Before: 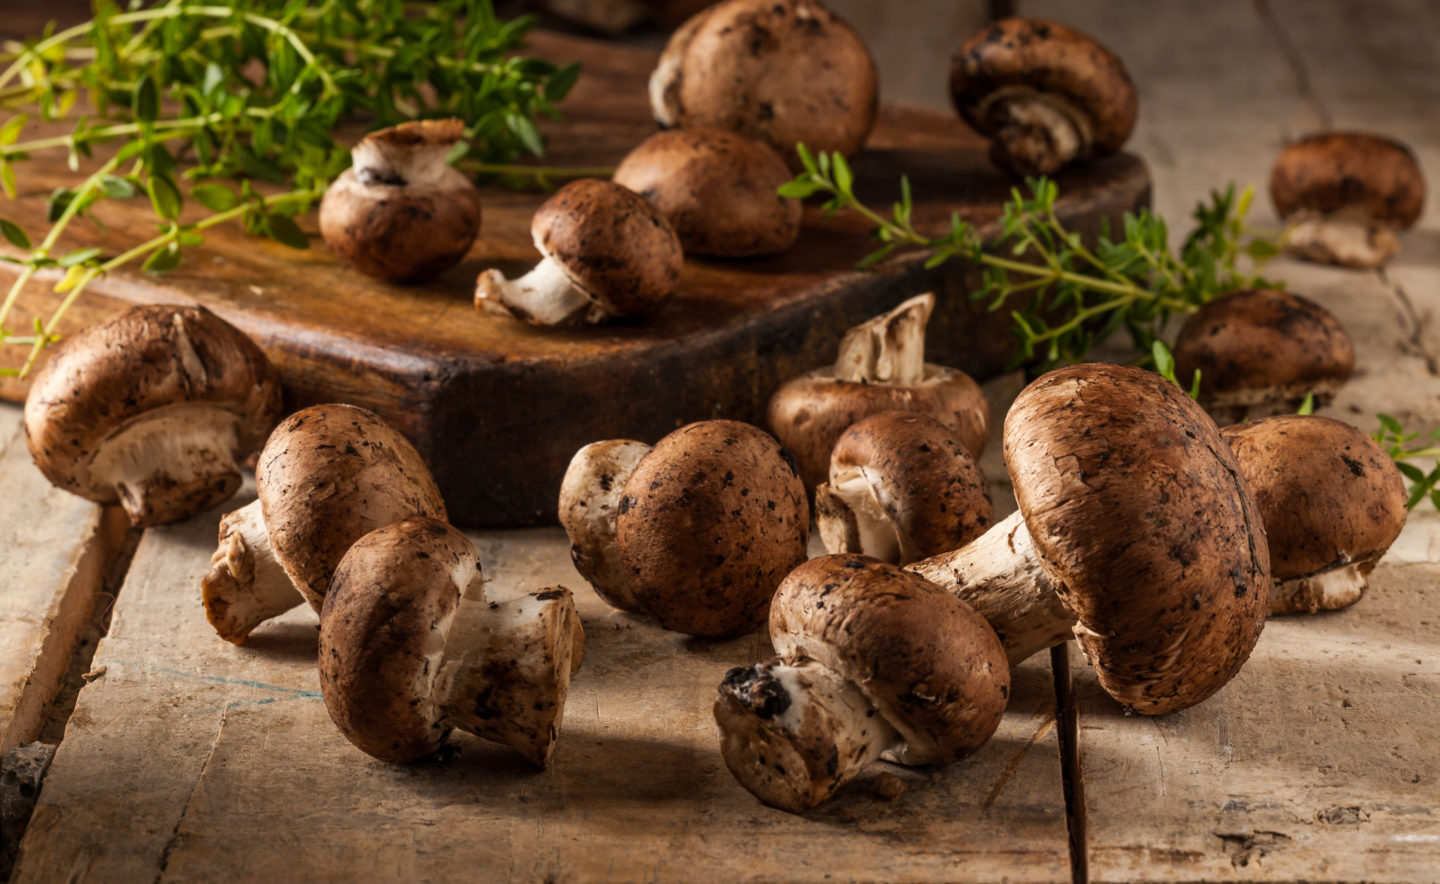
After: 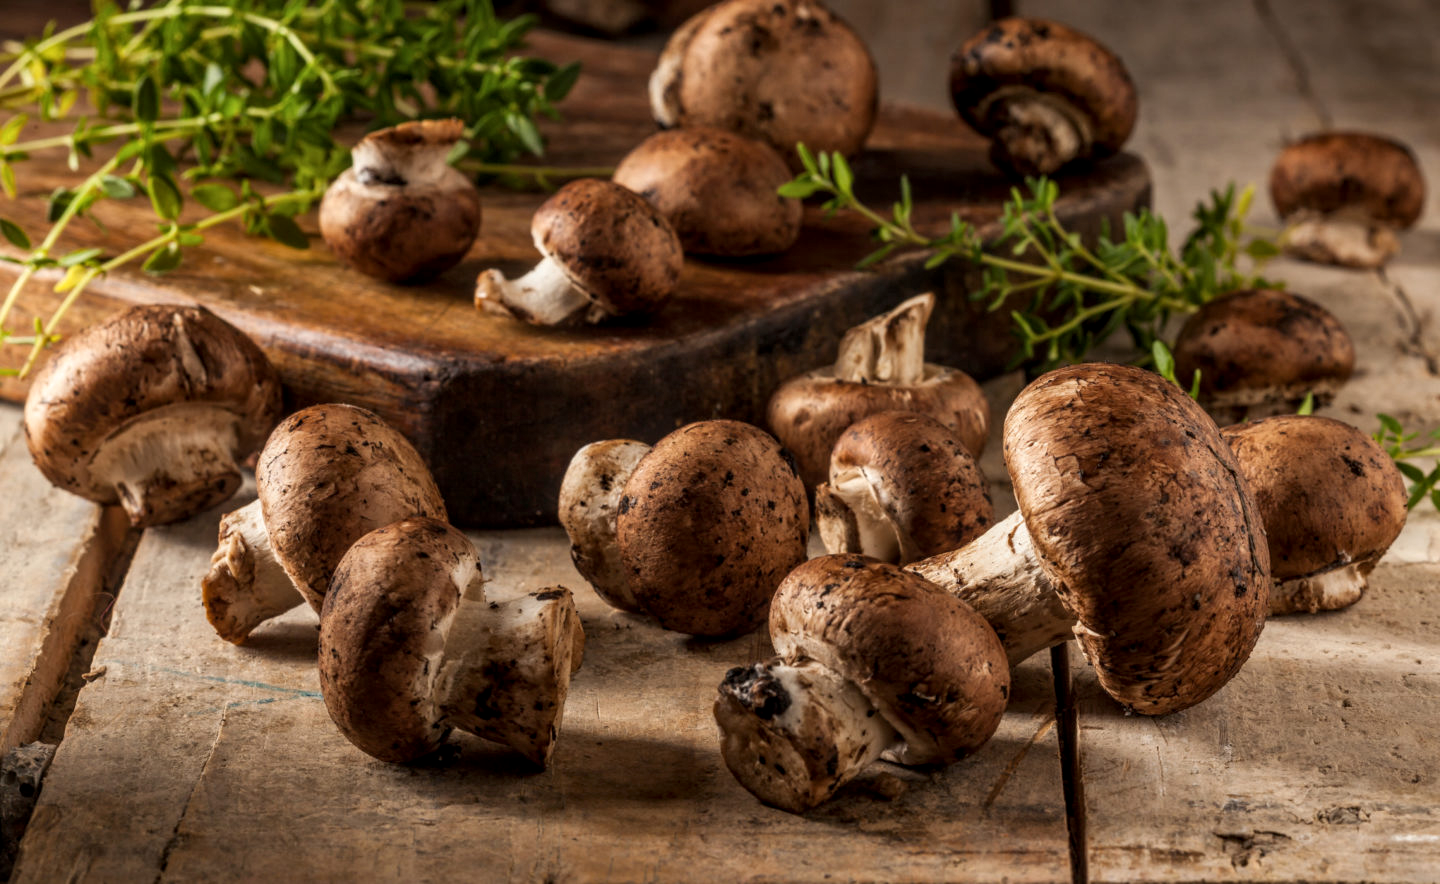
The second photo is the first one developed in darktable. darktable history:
local contrast: on, module defaults
bloom: size 9%, threshold 100%, strength 7%
